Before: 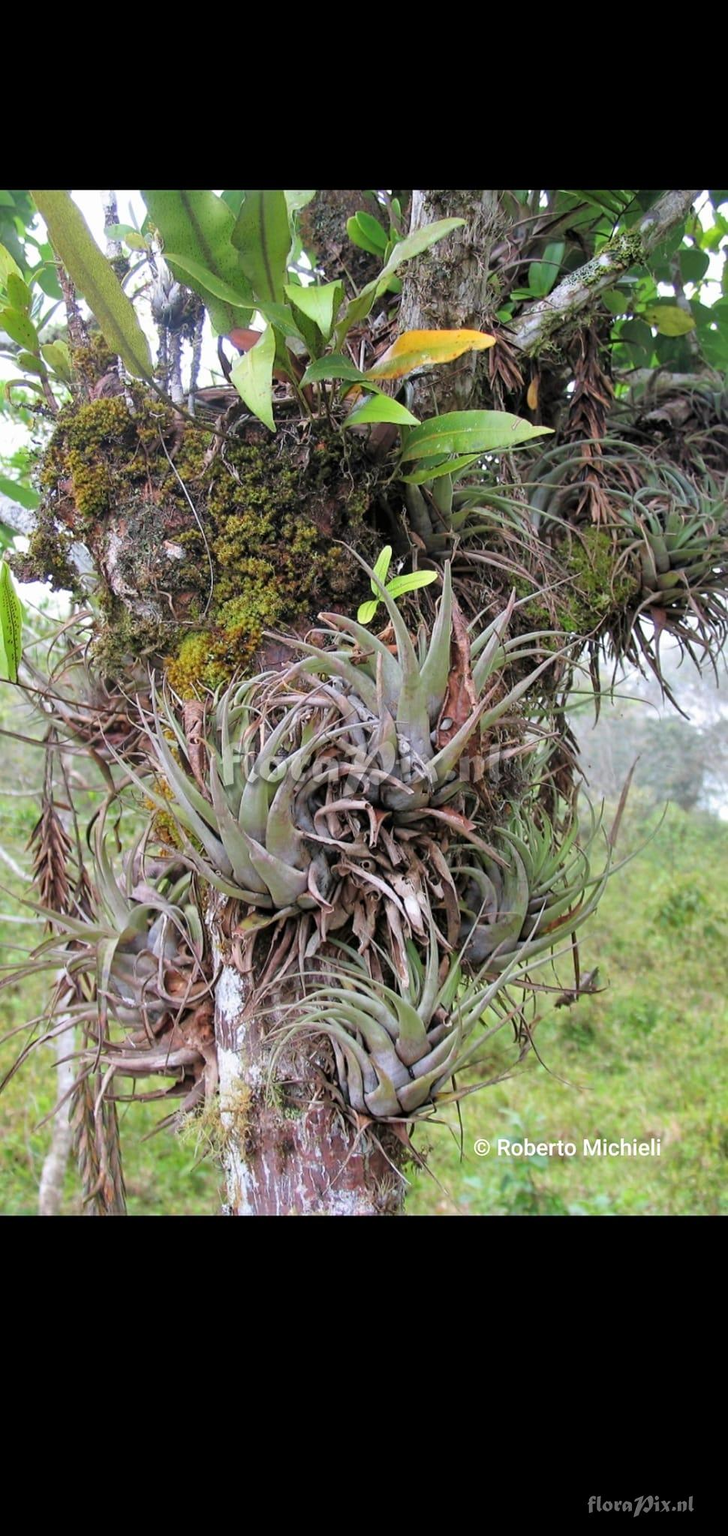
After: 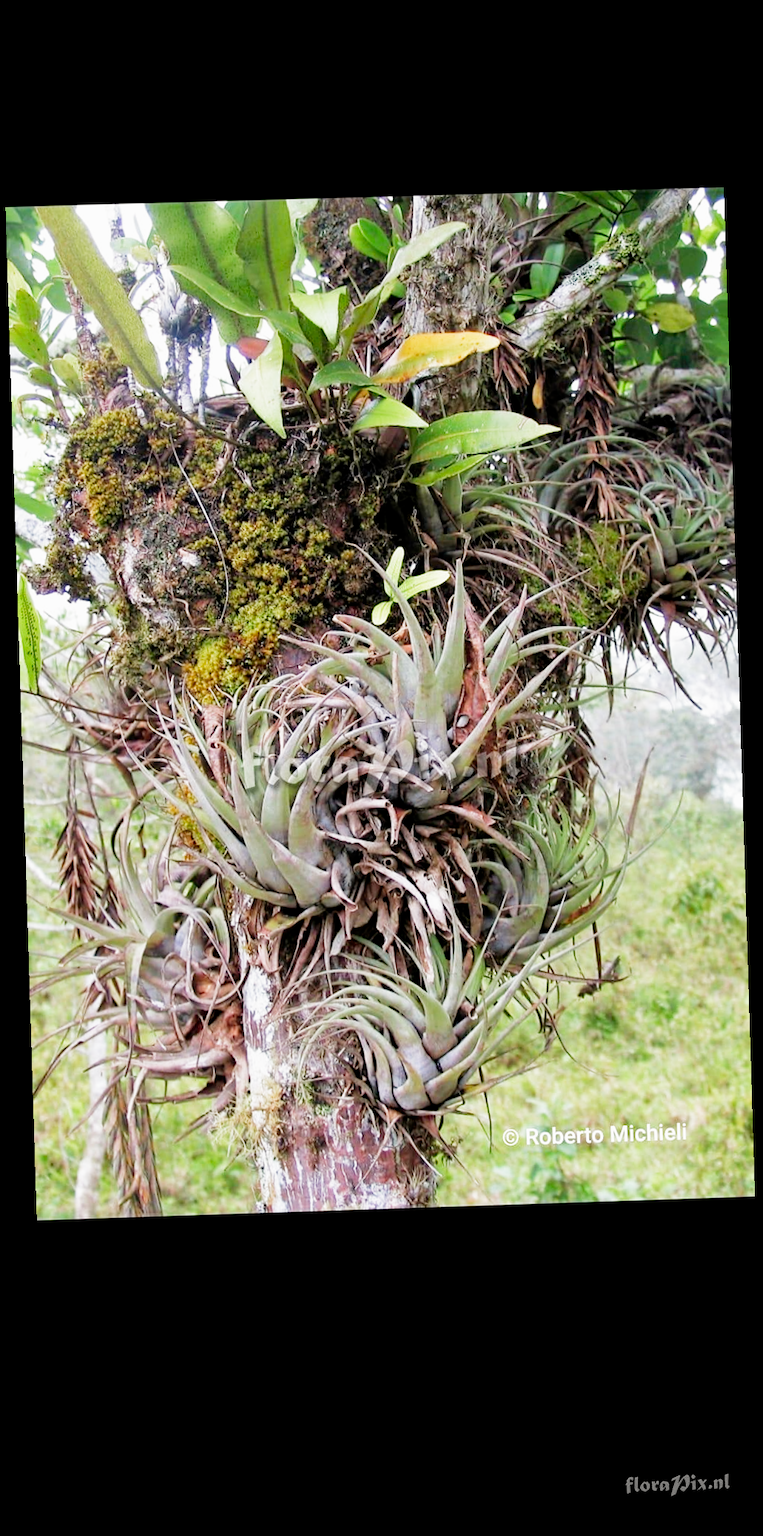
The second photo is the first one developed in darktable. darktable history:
white balance: red 1.009, blue 0.985
filmic rgb: middle gray luminance 12.74%, black relative exposure -10.13 EV, white relative exposure 3.47 EV, threshold 6 EV, target black luminance 0%, hardness 5.74, latitude 44.69%, contrast 1.221, highlights saturation mix 5%, shadows ↔ highlights balance 26.78%, add noise in highlights 0, preserve chrominance no, color science v3 (2019), use custom middle-gray values true, iterations of high-quality reconstruction 0, contrast in highlights soft, enable highlight reconstruction true
rotate and perspective: rotation -1.77°, lens shift (horizontal) 0.004, automatic cropping off
